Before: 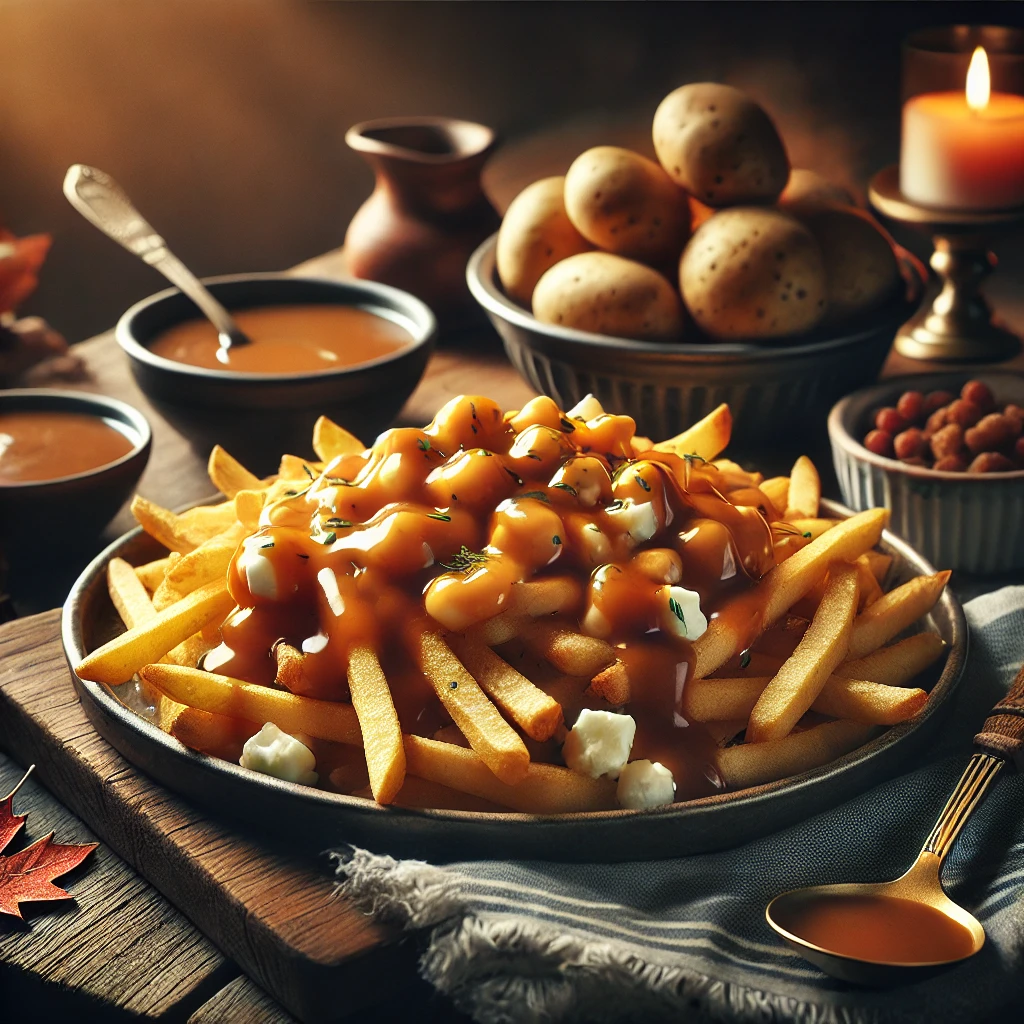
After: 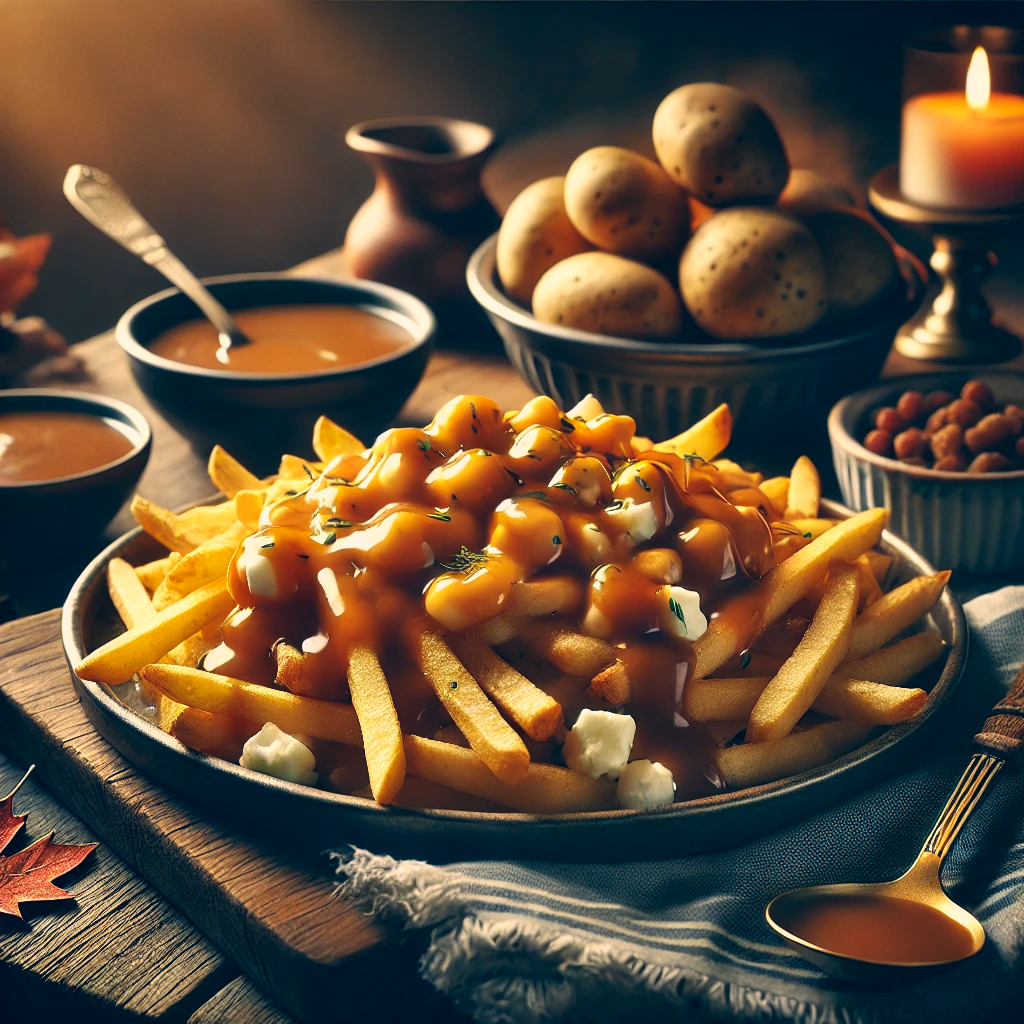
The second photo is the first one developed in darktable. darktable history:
color correction: highlights a* 10.38, highlights b* 13.98, shadows a* -10.23, shadows b* -14.83
